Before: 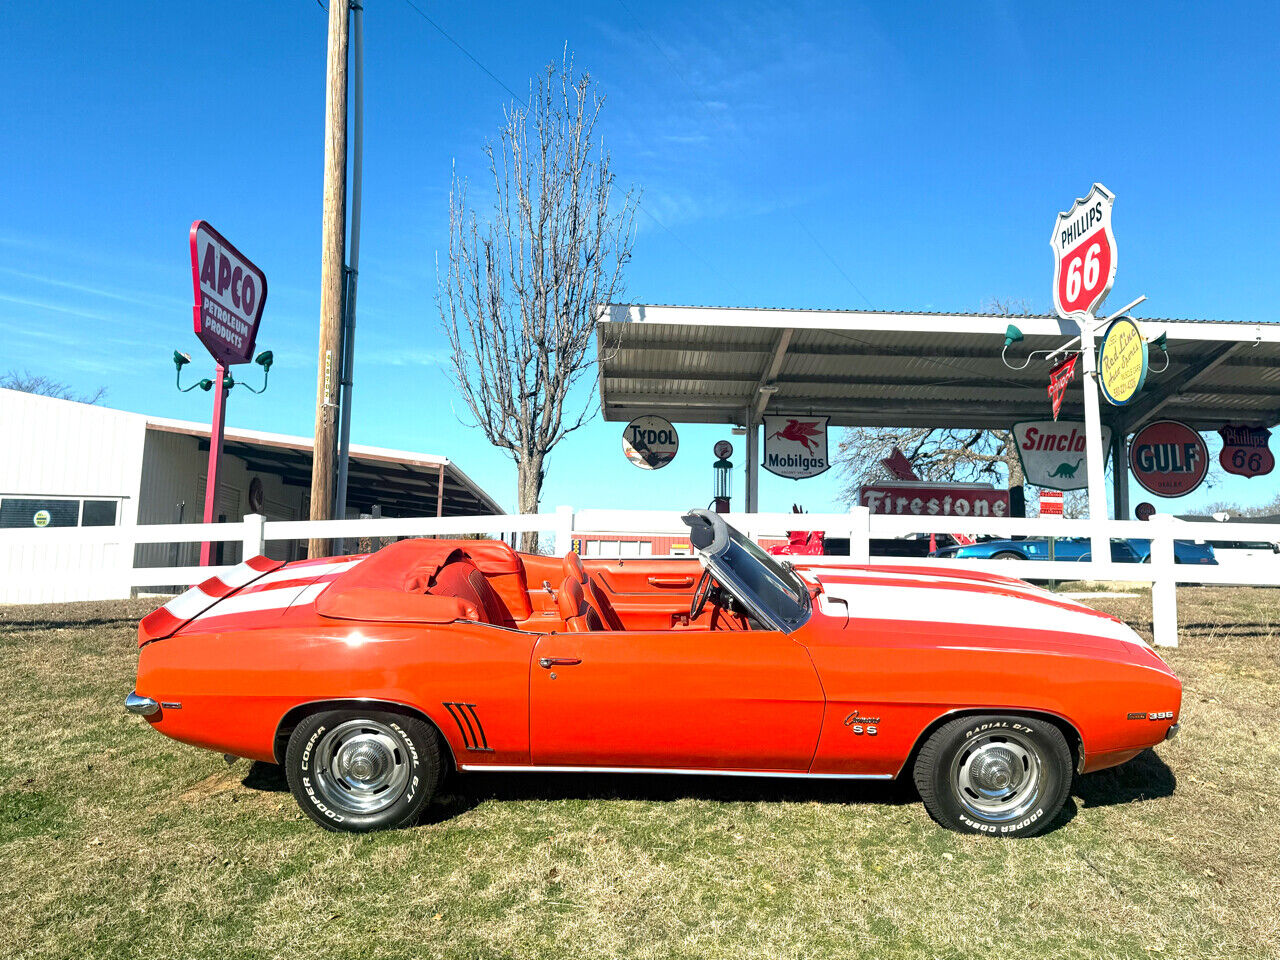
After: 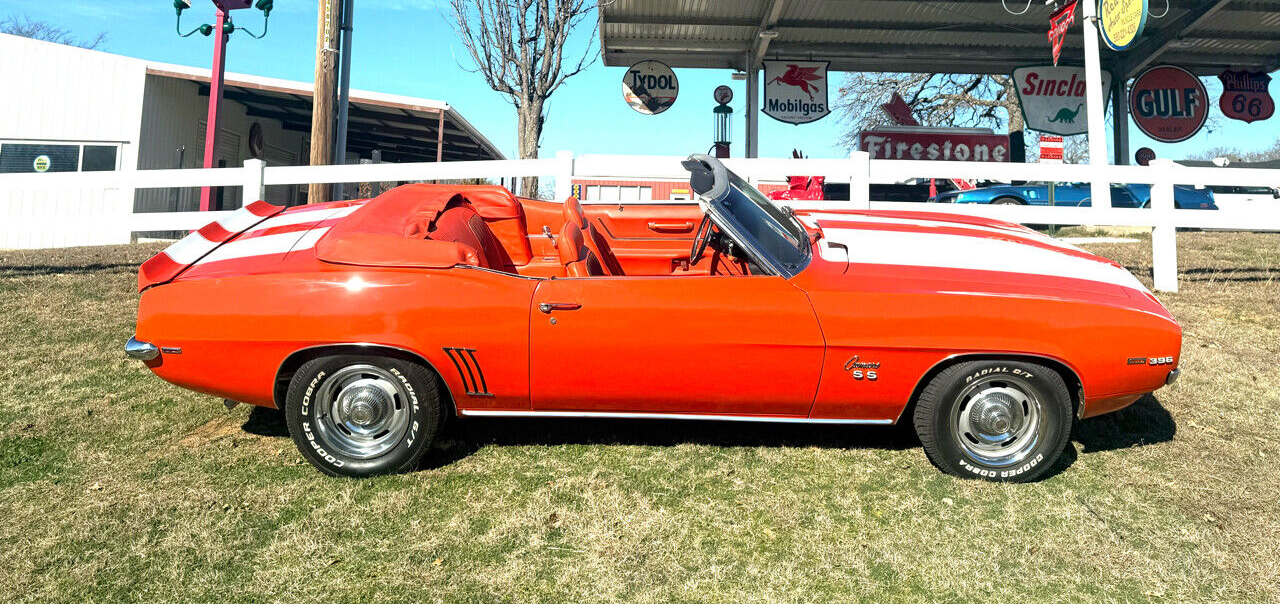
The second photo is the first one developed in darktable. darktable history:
crop and rotate: top 37.024%
color correction: highlights b* 0.051
